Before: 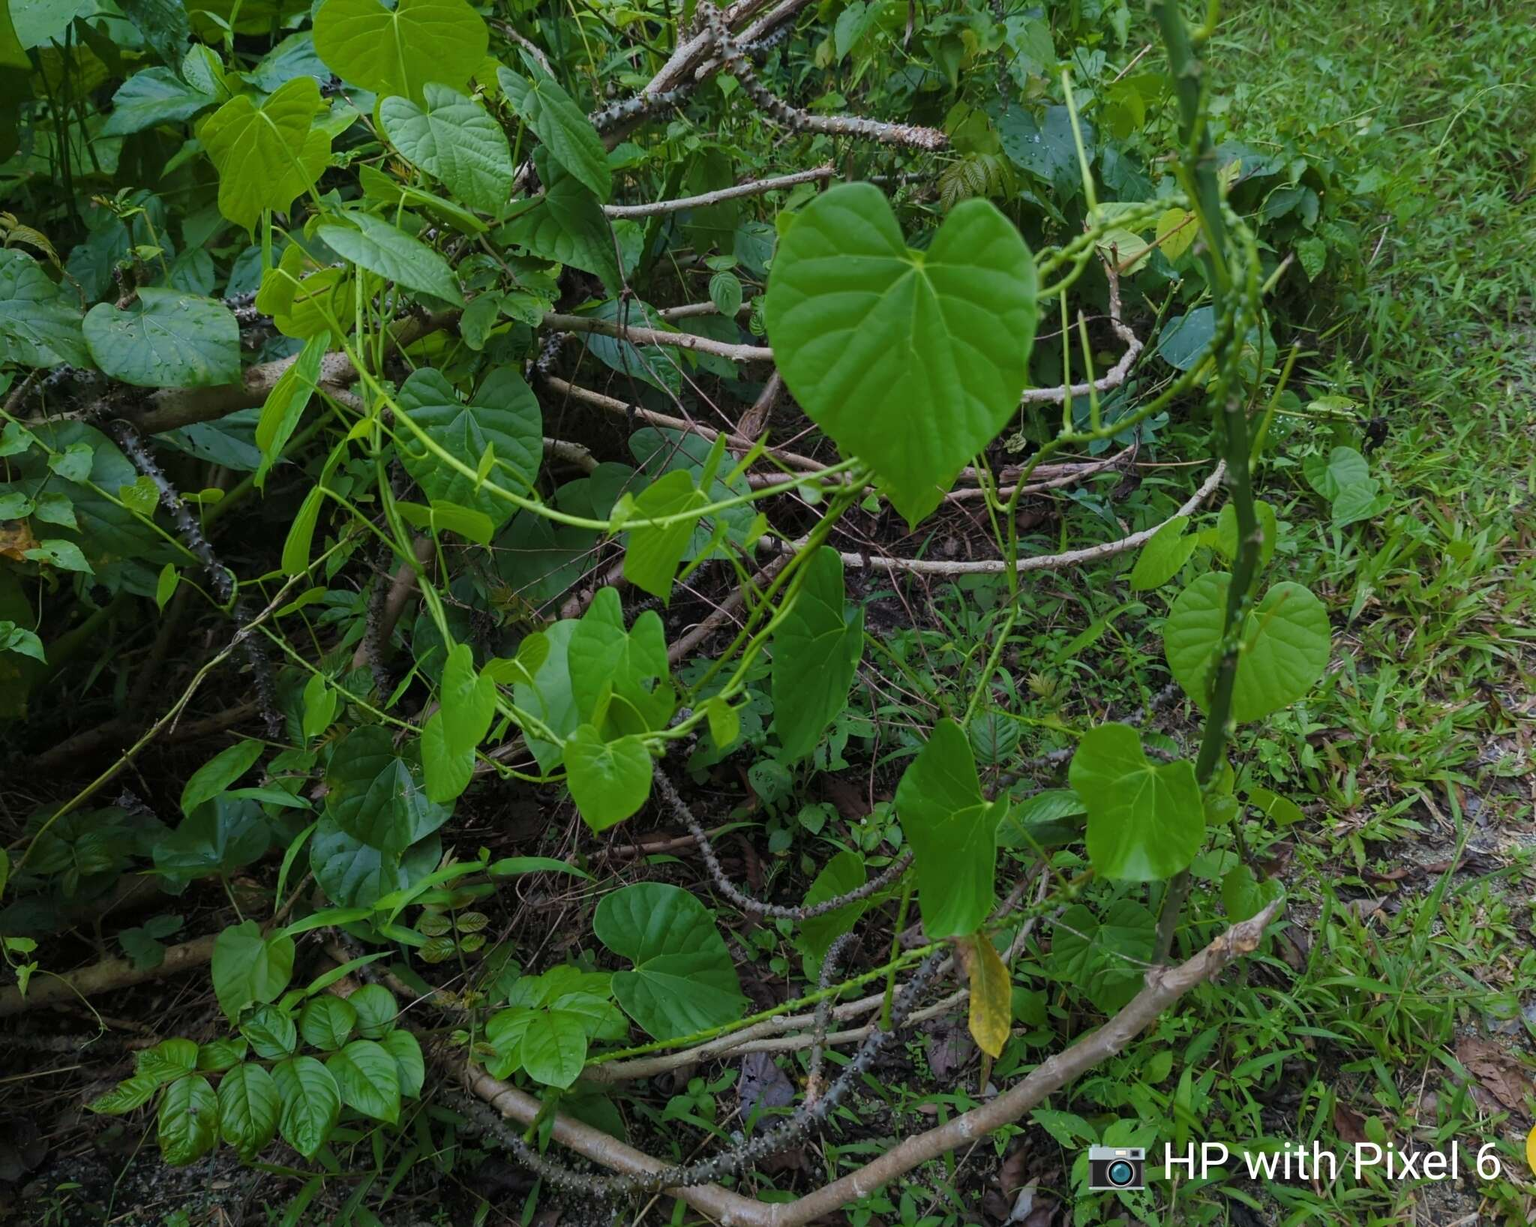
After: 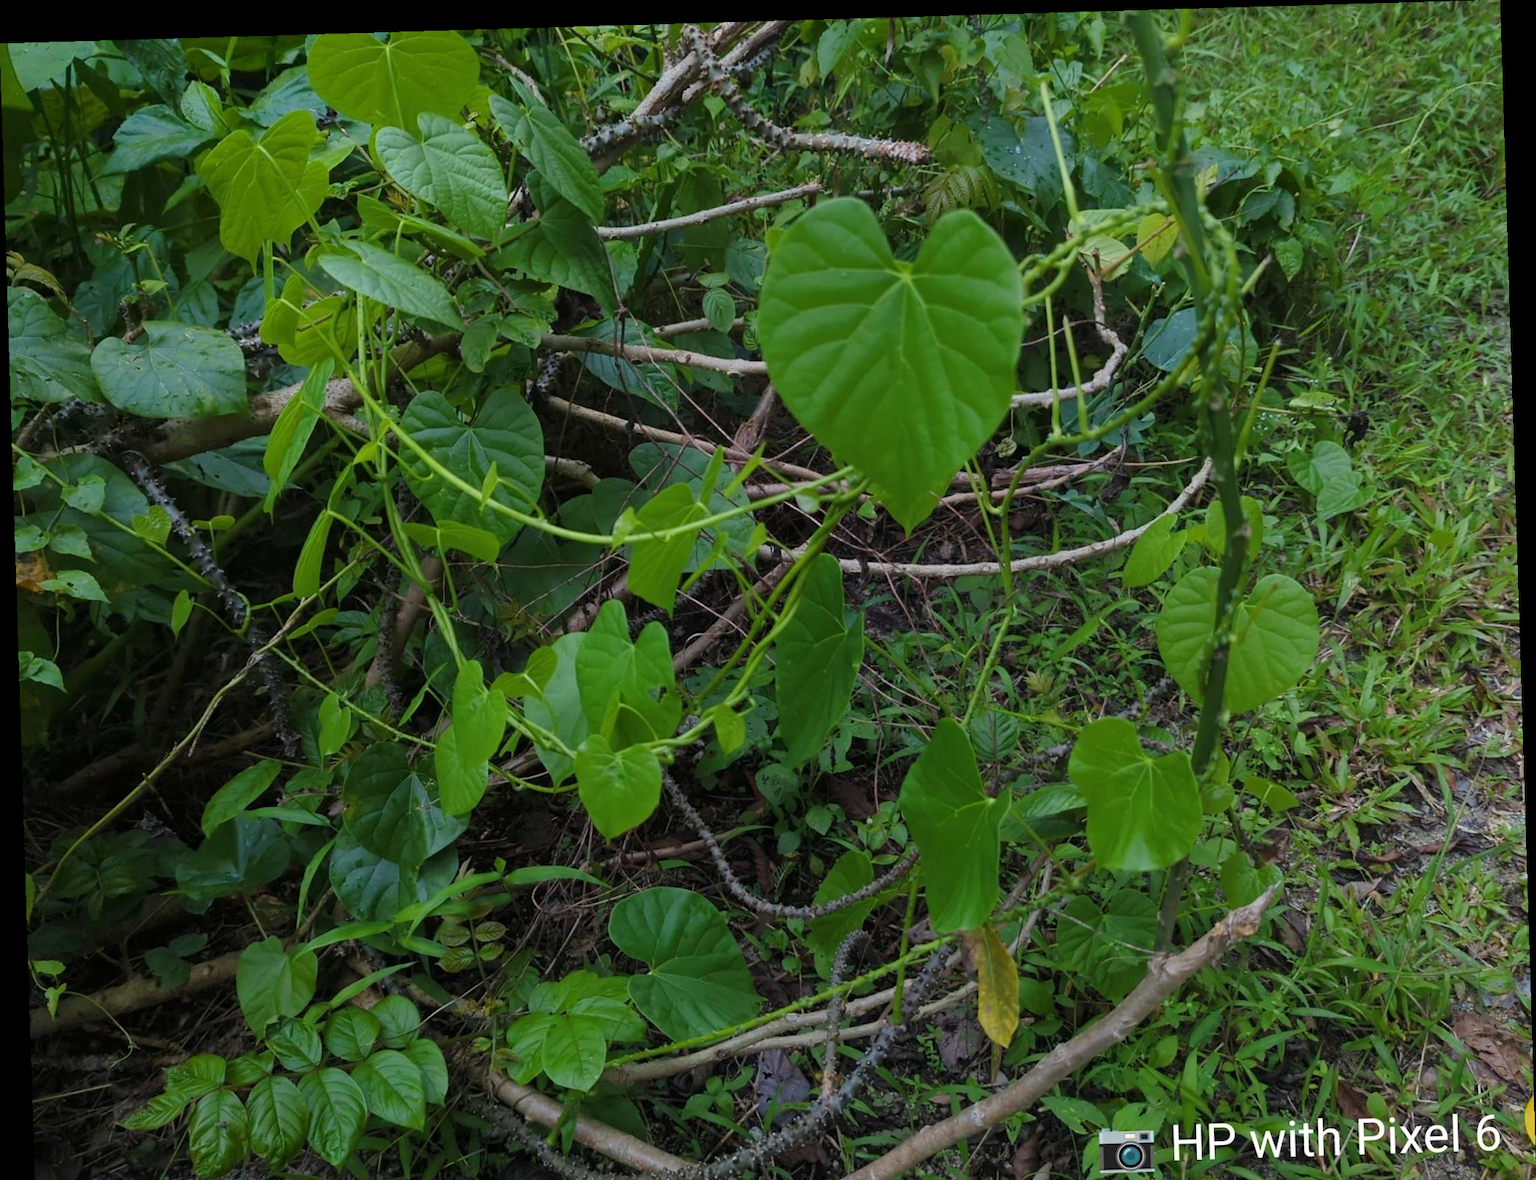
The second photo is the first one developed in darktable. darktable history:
rotate and perspective: rotation -1.77°, lens shift (horizontal) 0.004, automatic cropping off
crop and rotate: top 0%, bottom 5.097%
